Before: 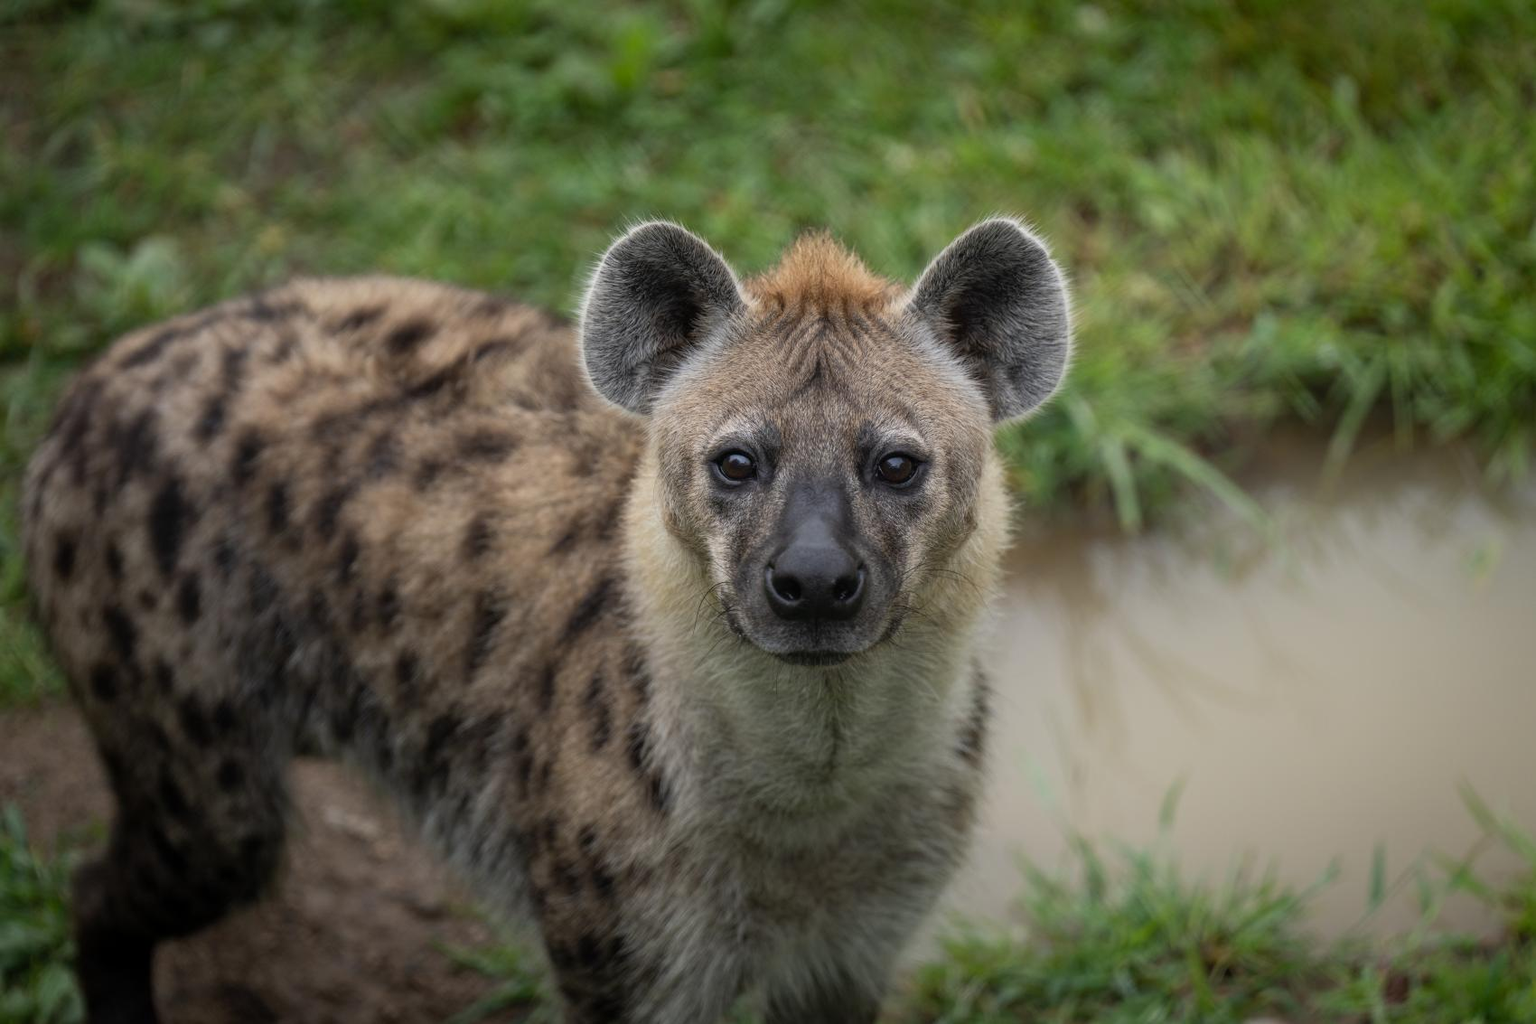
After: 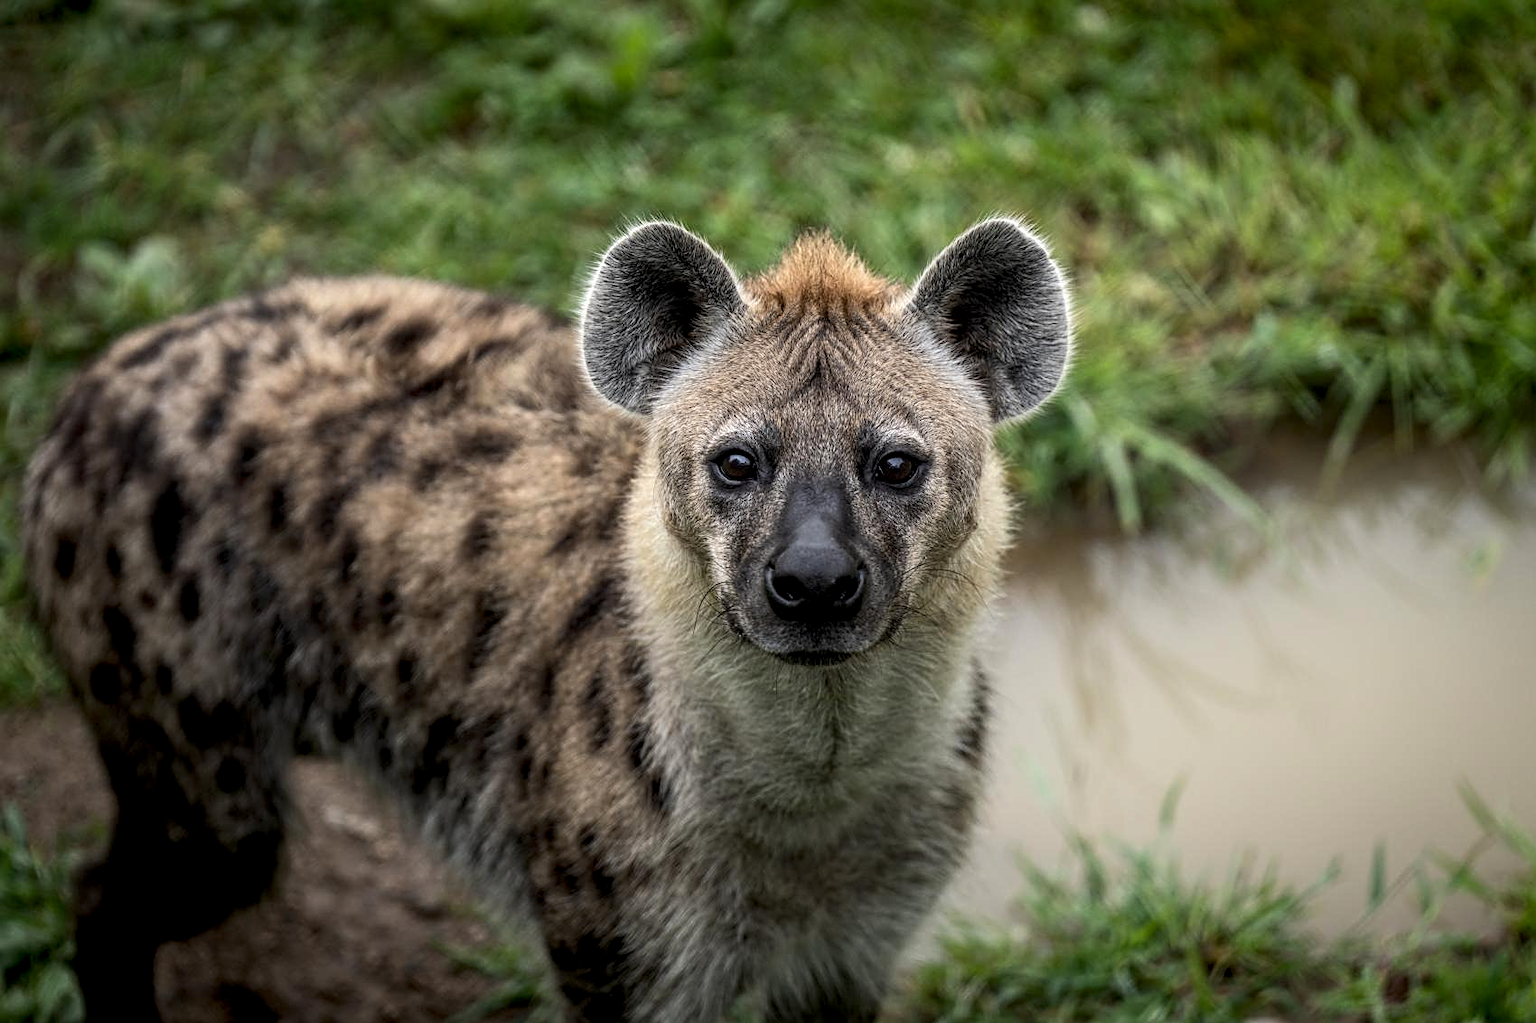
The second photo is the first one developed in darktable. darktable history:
tone equalizer: -8 EV -0.417 EV, -7 EV -0.389 EV, -6 EV -0.333 EV, -5 EV -0.222 EV, -3 EV 0.222 EV, -2 EV 0.333 EV, -1 EV 0.389 EV, +0 EV 0.417 EV, edges refinement/feathering 500, mask exposure compensation -1.57 EV, preserve details no
exposure: black level correction 0.004, exposure 0.014 EV, compensate highlight preservation false
sharpen: on, module defaults
local contrast: detail 130%
